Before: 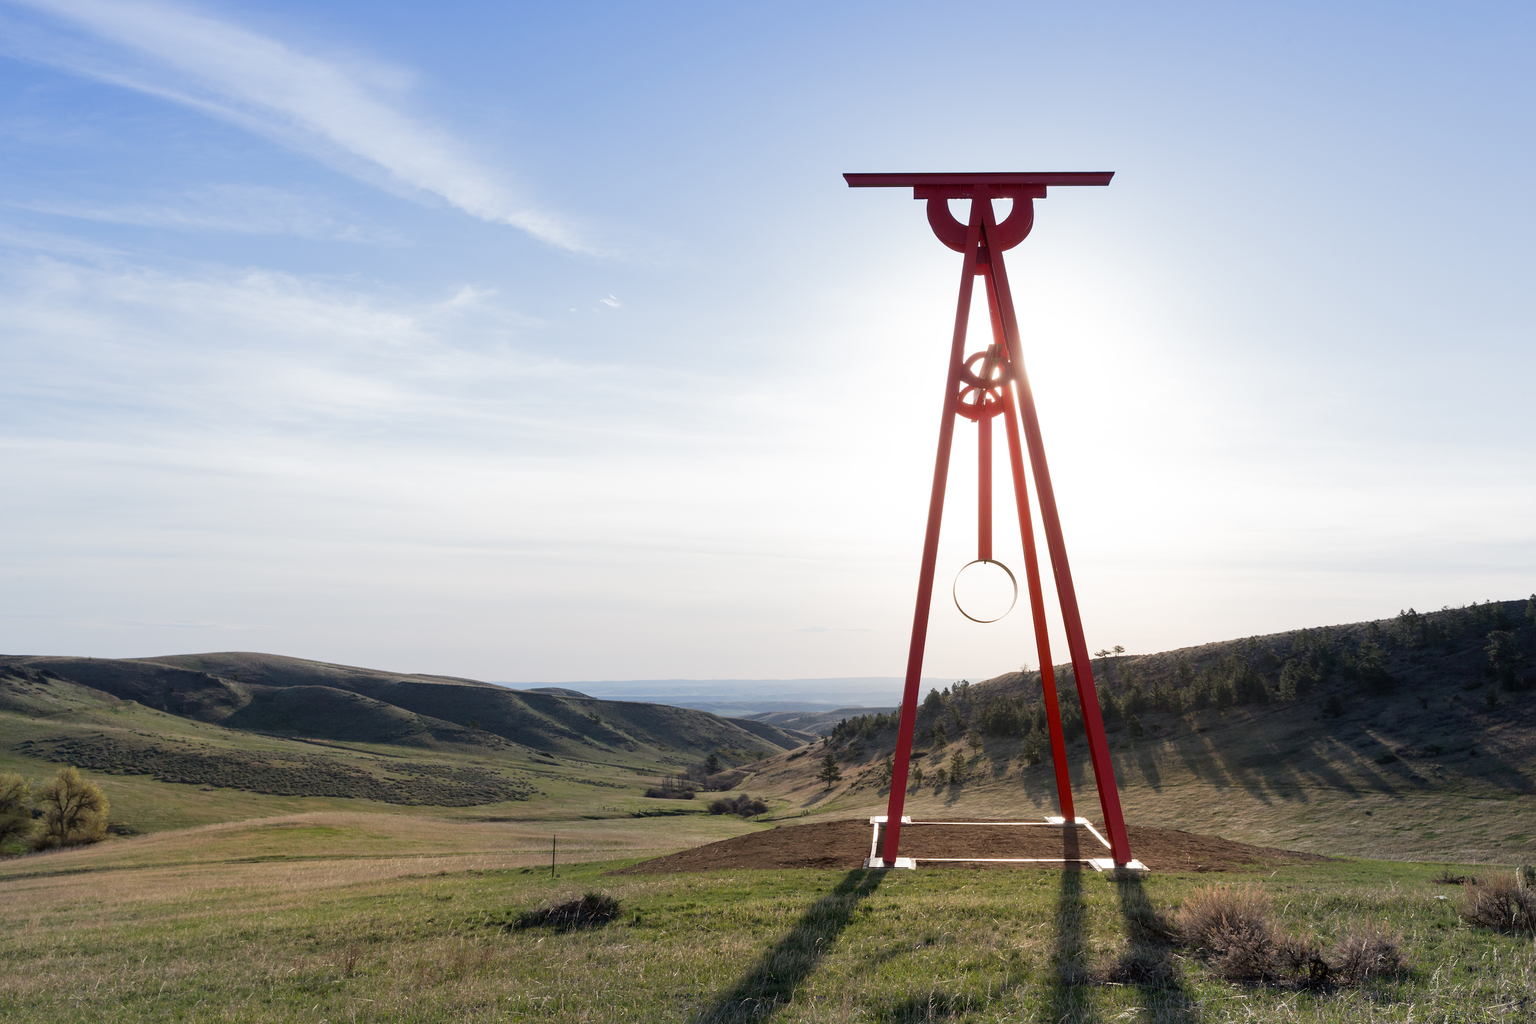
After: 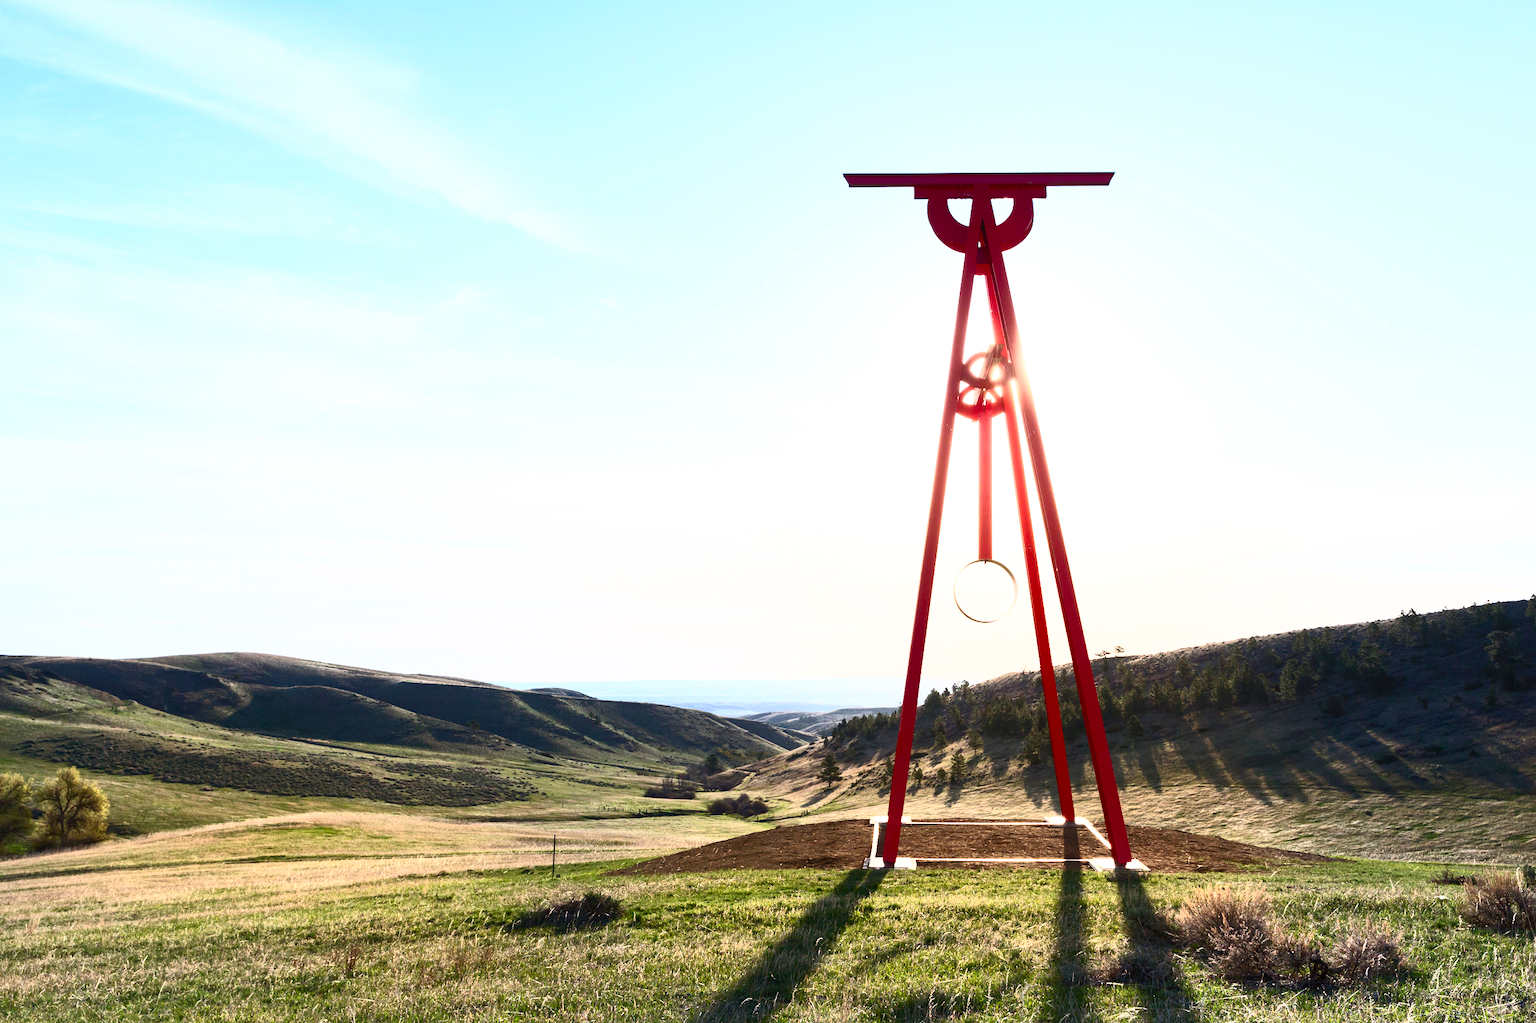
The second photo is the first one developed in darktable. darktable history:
color correction: highlights b* 0.018, saturation 0.994
contrast brightness saturation: contrast 0.847, brightness 0.593, saturation 0.602
exposure: compensate highlight preservation false
local contrast: mode bilateral grid, contrast 21, coarseness 50, detail 120%, midtone range 0.2
